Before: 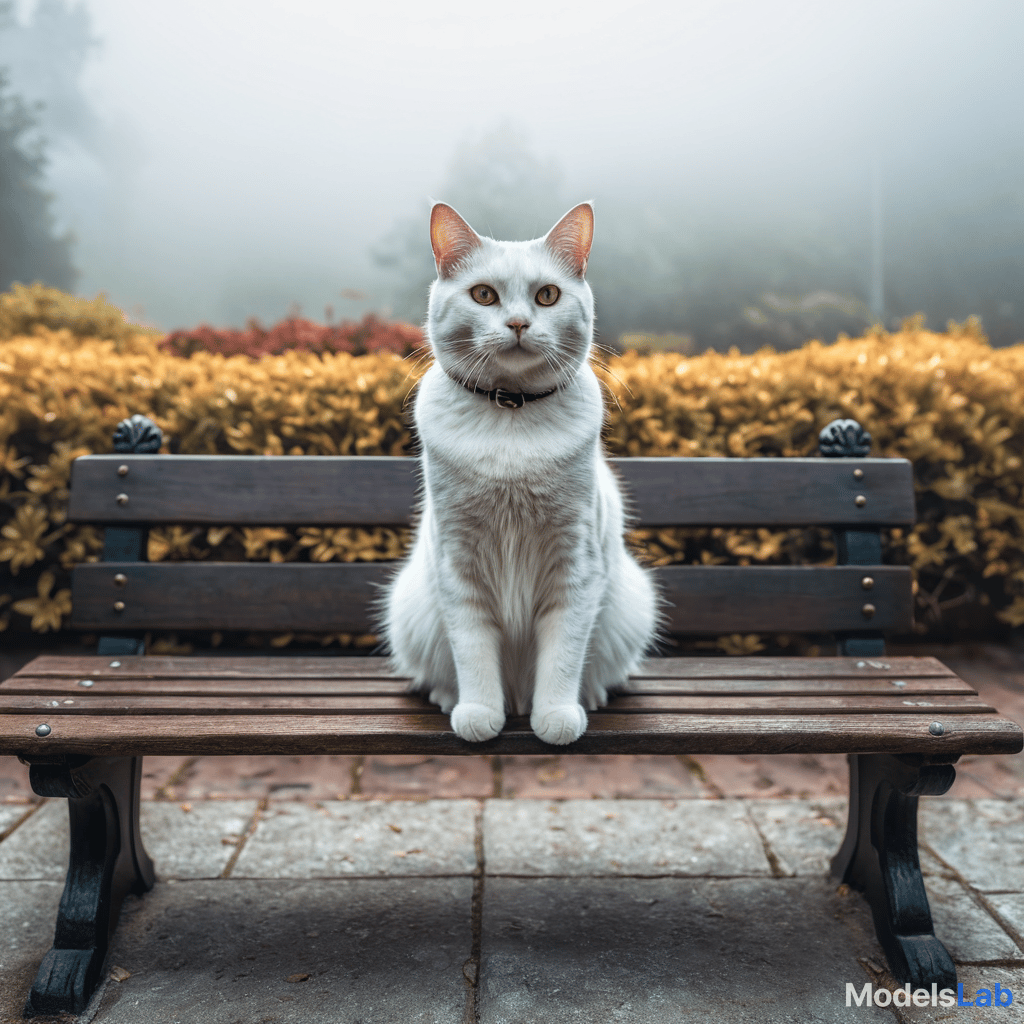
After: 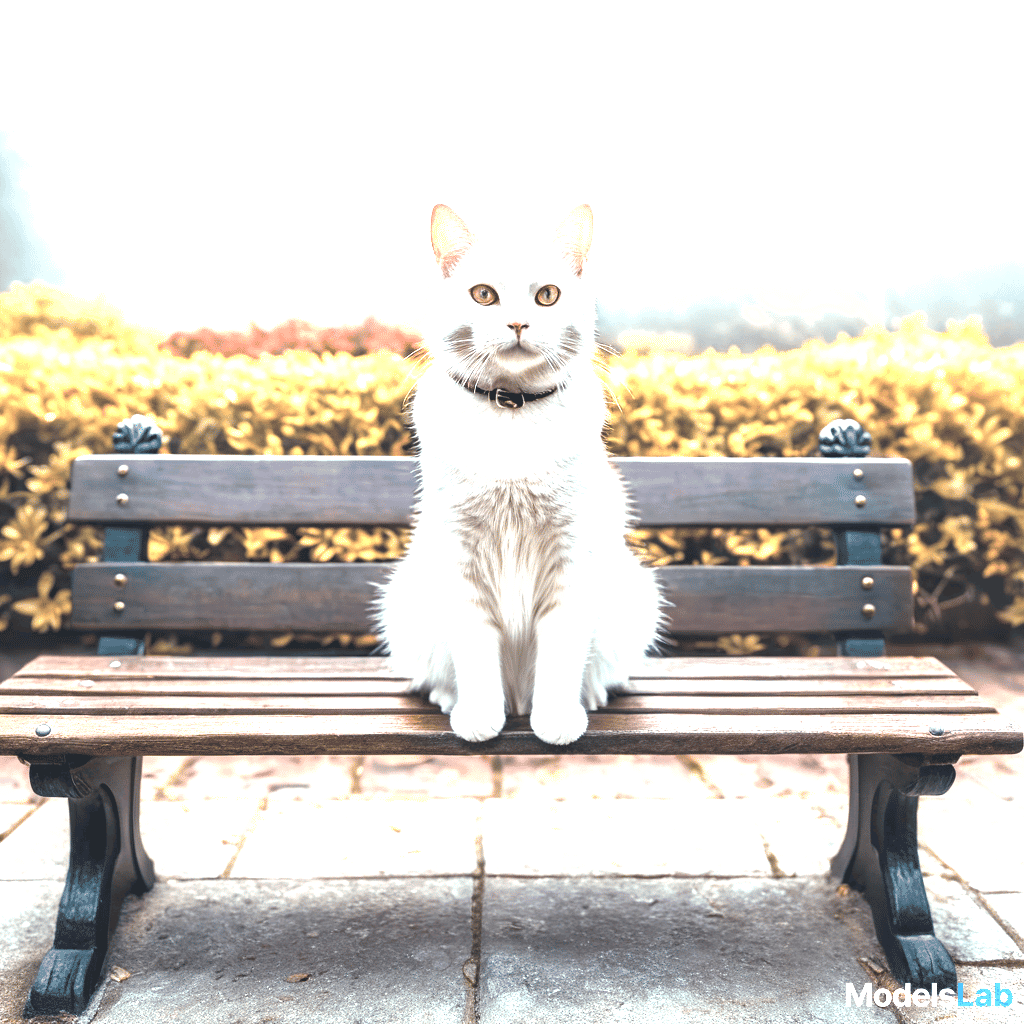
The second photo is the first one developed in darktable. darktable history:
exposure: black level correction 0, exposure 2.345 EV, compensate highlight preservation false
